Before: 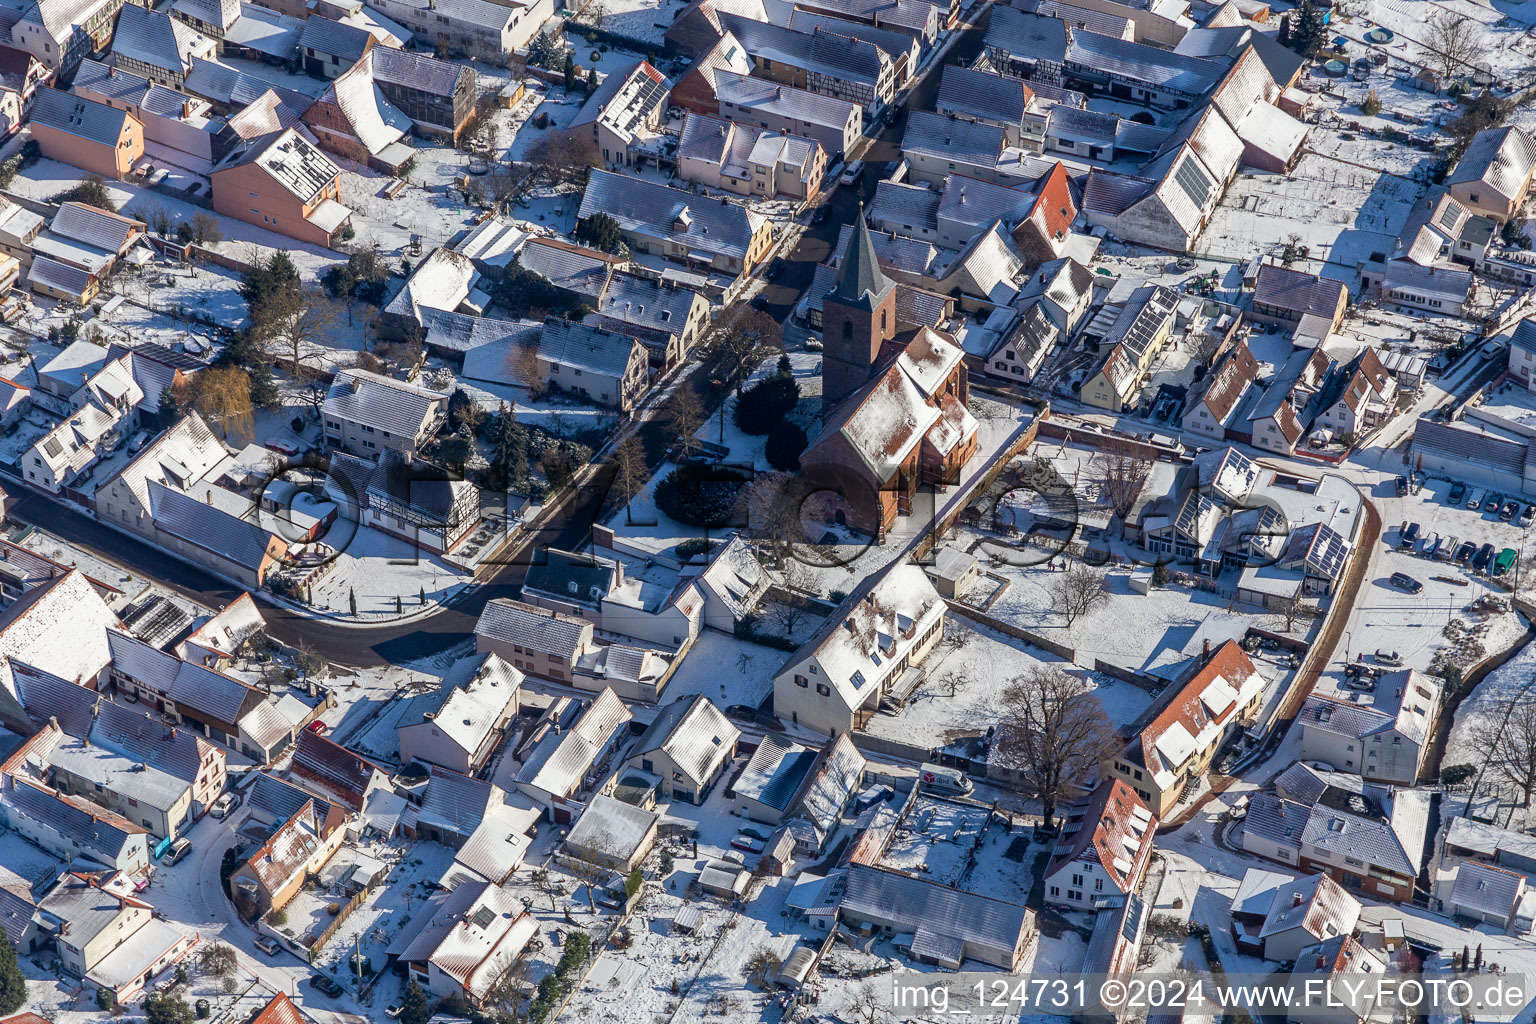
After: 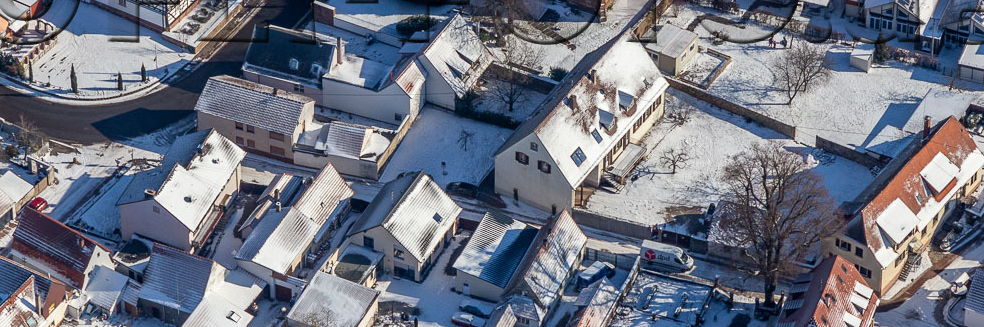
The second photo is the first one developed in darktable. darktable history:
crop: left 18.205%, top 51.112%, right 17.687%, bottom 16.931%
